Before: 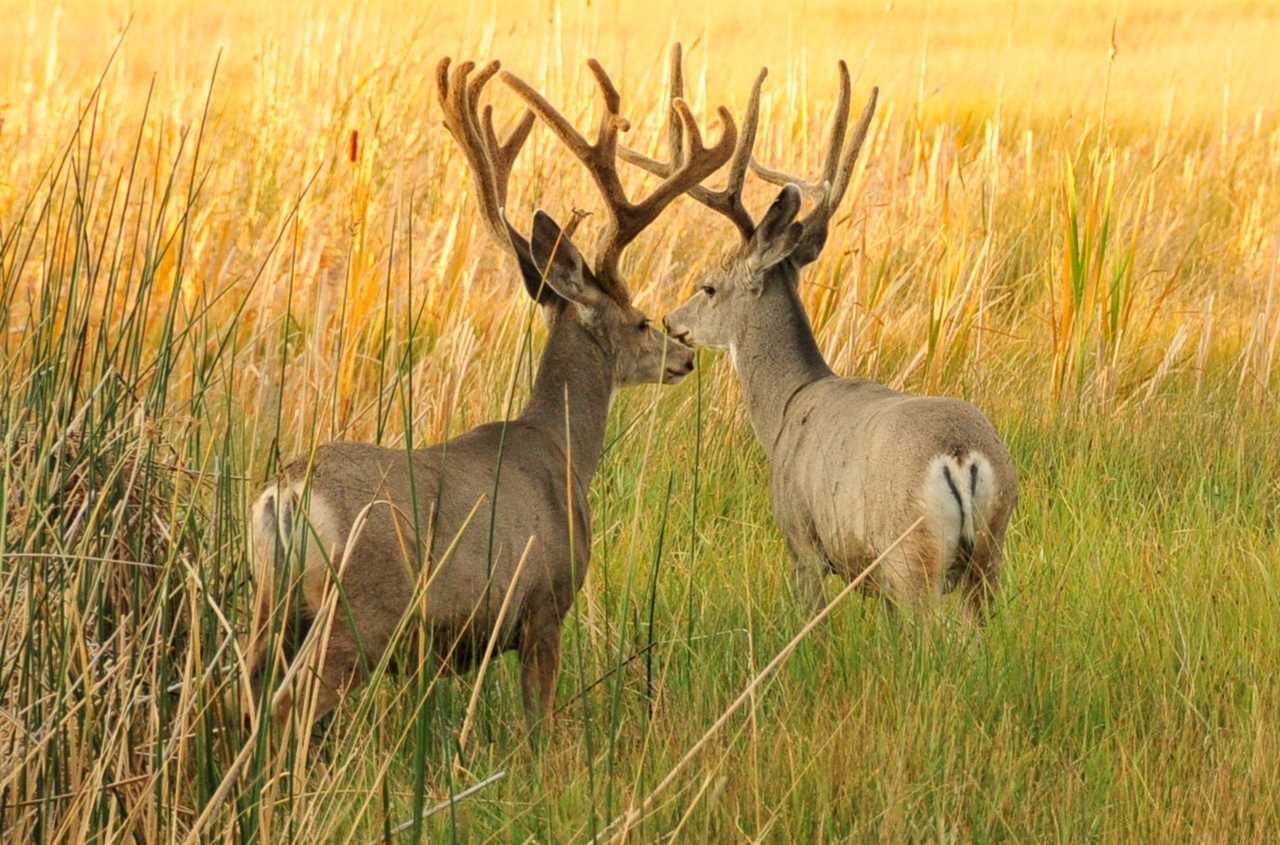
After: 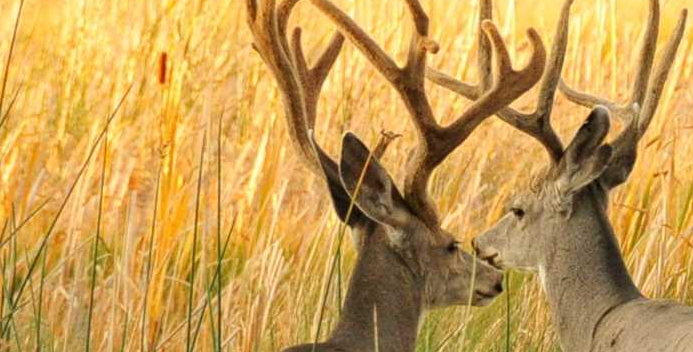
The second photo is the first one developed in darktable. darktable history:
base curve: curves: ch0 [(0, 0) (0.297, 0.298) (1, 1)], preserve colors none
crop: left 14.996%, top 9.233%, right 30.839%, bottom 49.086%
